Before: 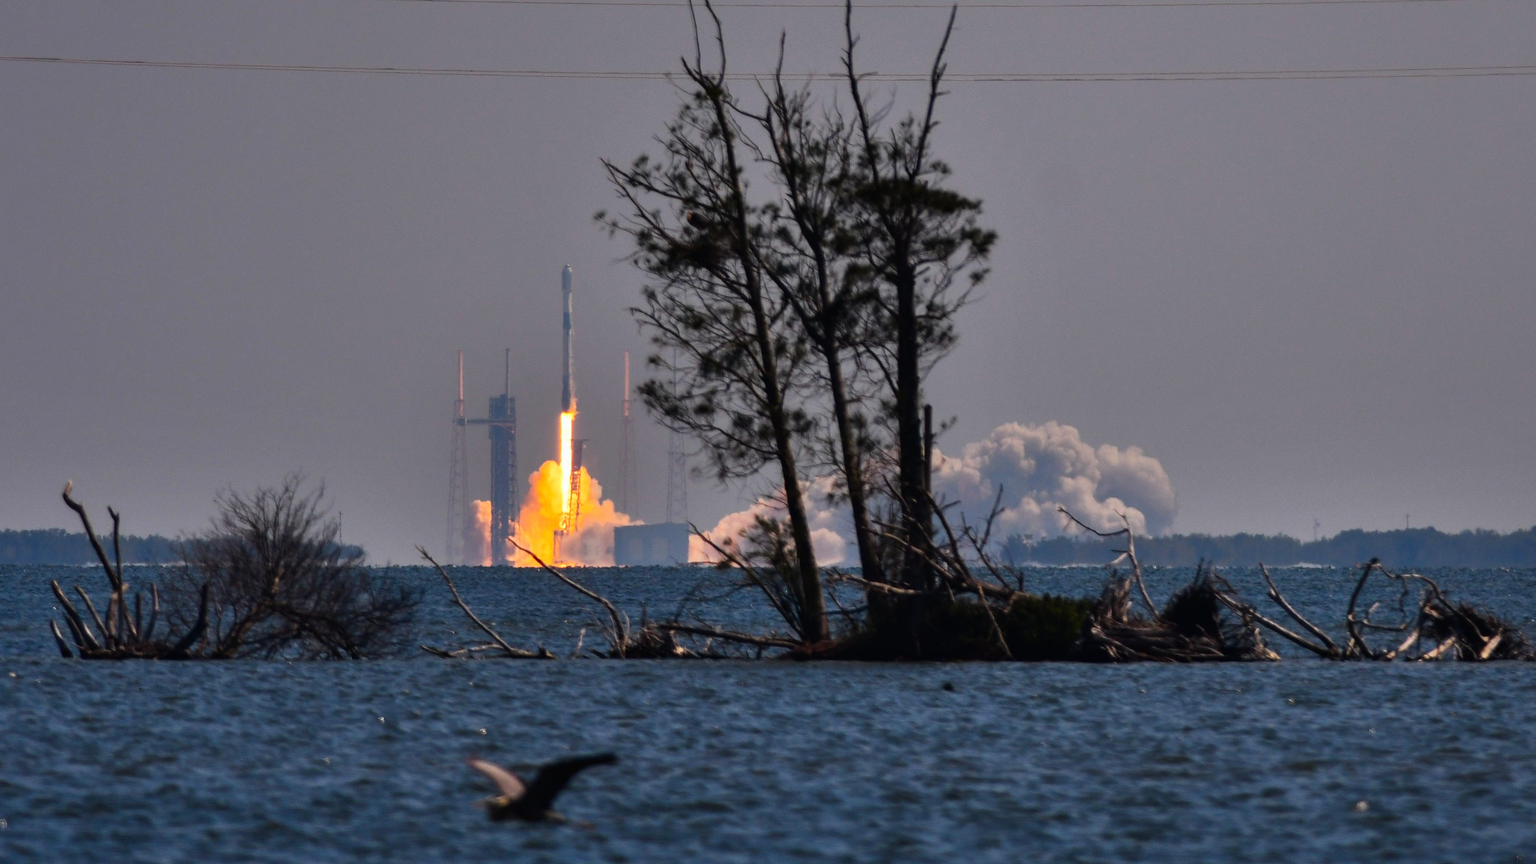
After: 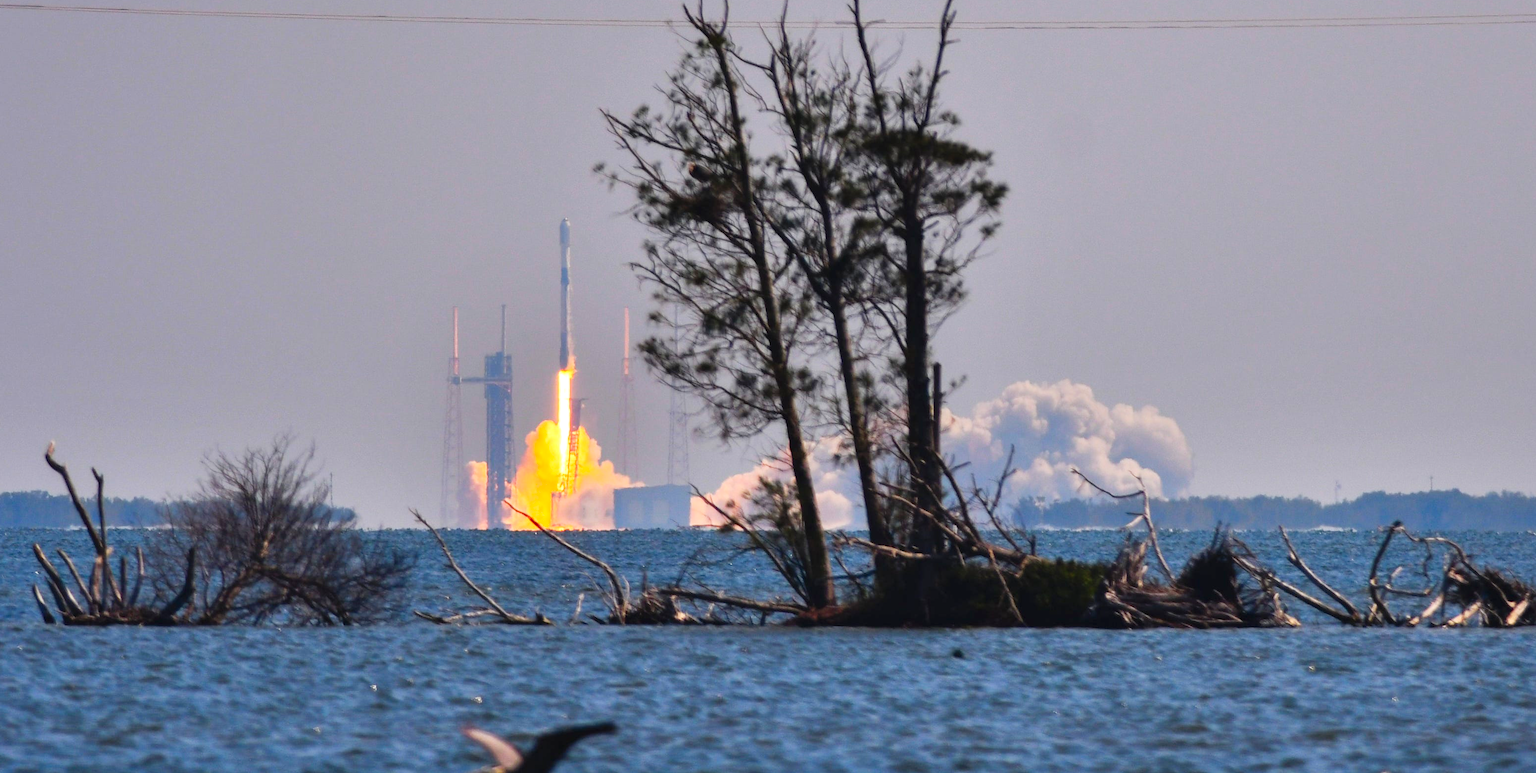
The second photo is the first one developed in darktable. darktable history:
crop: left 1.262%, top 6.18%, right 1.727%, bottom 6.968%
levels: levels [0, 0.435, 0.917]
contrast brightness saturation: contrast 0.03, brightness 0.065, saturation 0.135
base curve: curves: ch0 [(0, 0) (0.262, 0.32) (0.722, 0.705) (1, 1)], preserve colors none
